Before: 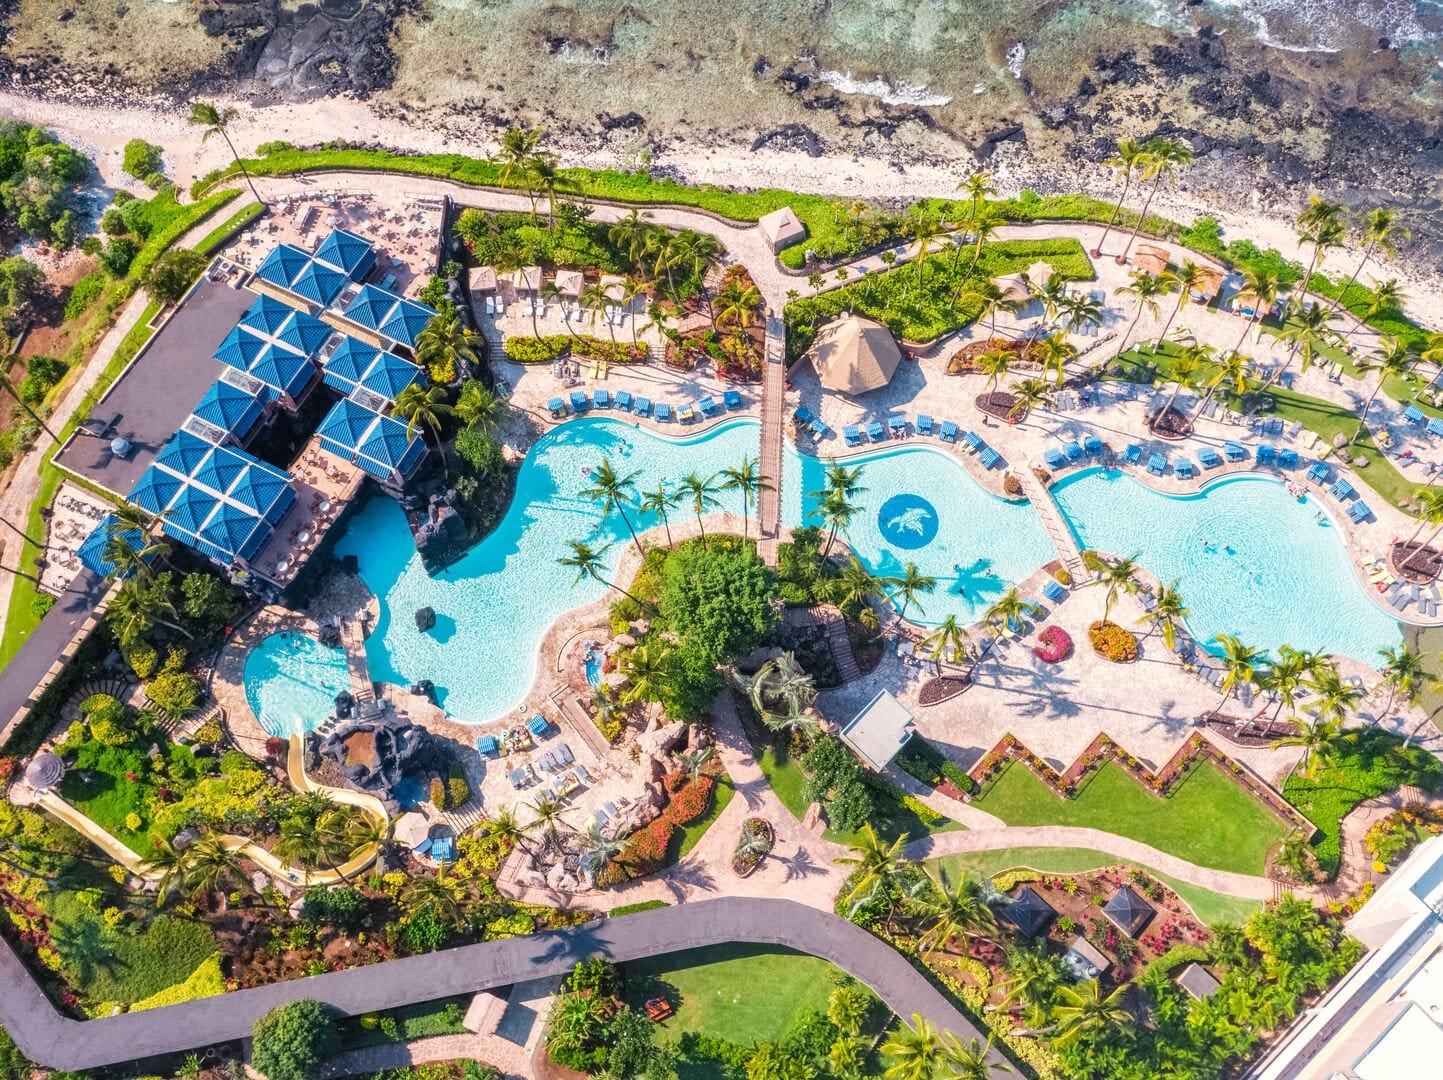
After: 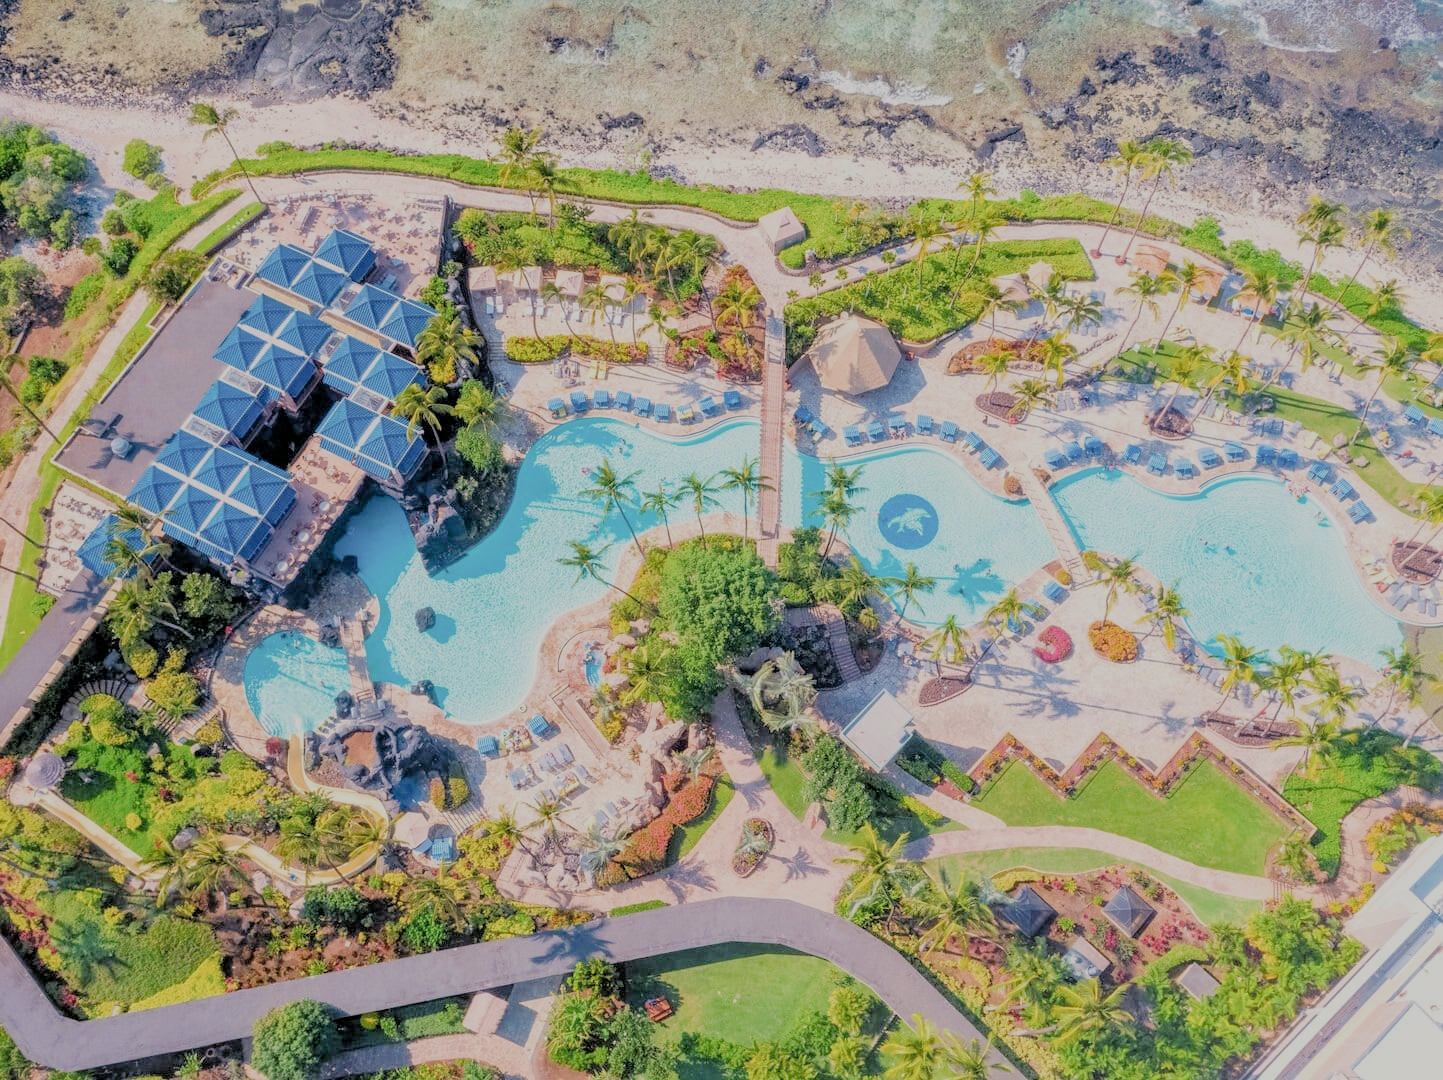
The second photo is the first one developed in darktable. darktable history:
filmic rgb: black relative exposure -4.42 EV, white relative exposure 6.58 EV, hardness 1.85, contrast 0.5
exposure: exposure 0.95 EV, compensate highlight preservation false
